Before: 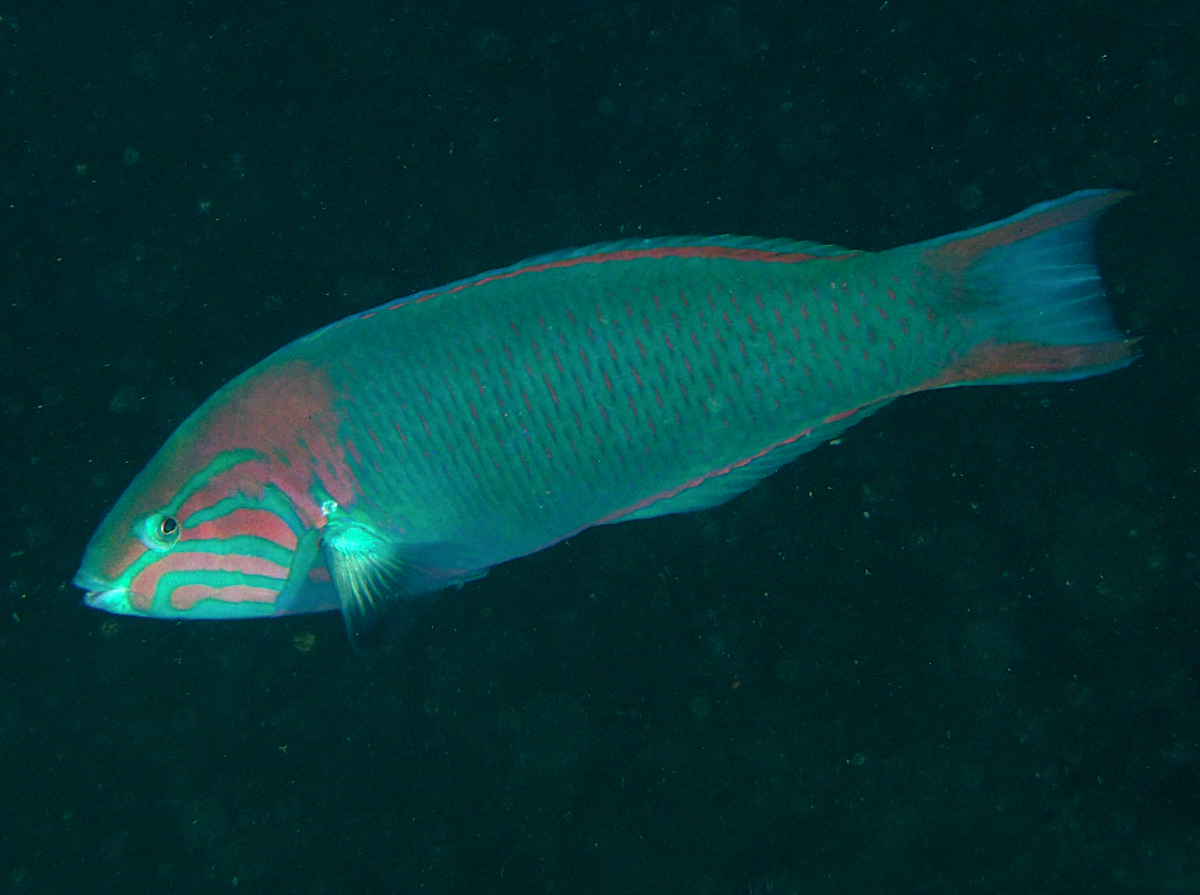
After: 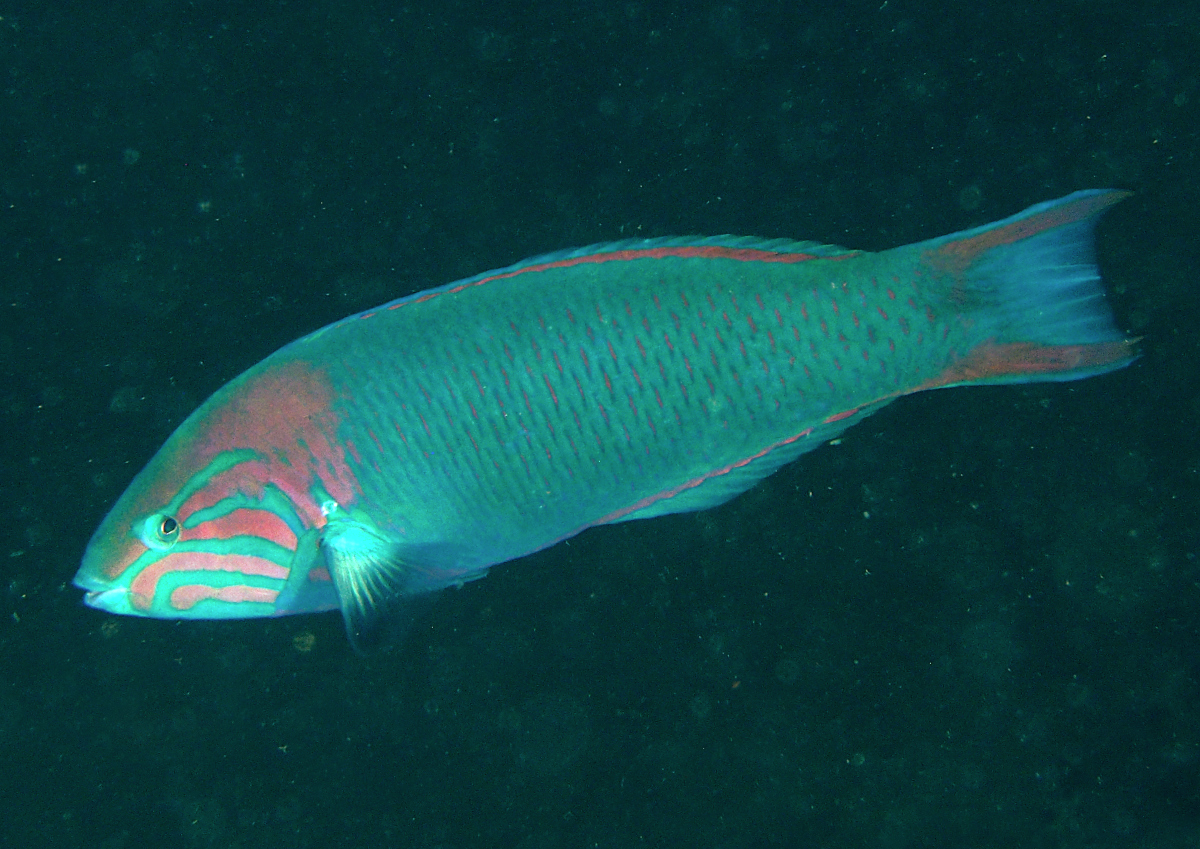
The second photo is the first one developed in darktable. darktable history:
contrast brightness saturation: saturation -0.041
exposure: black level correction 0, exposure 0.697 EV, compensate exposure bias true, compensate highlight preservation false
crop and rotate: top 0.007%, bottom 5.125%
